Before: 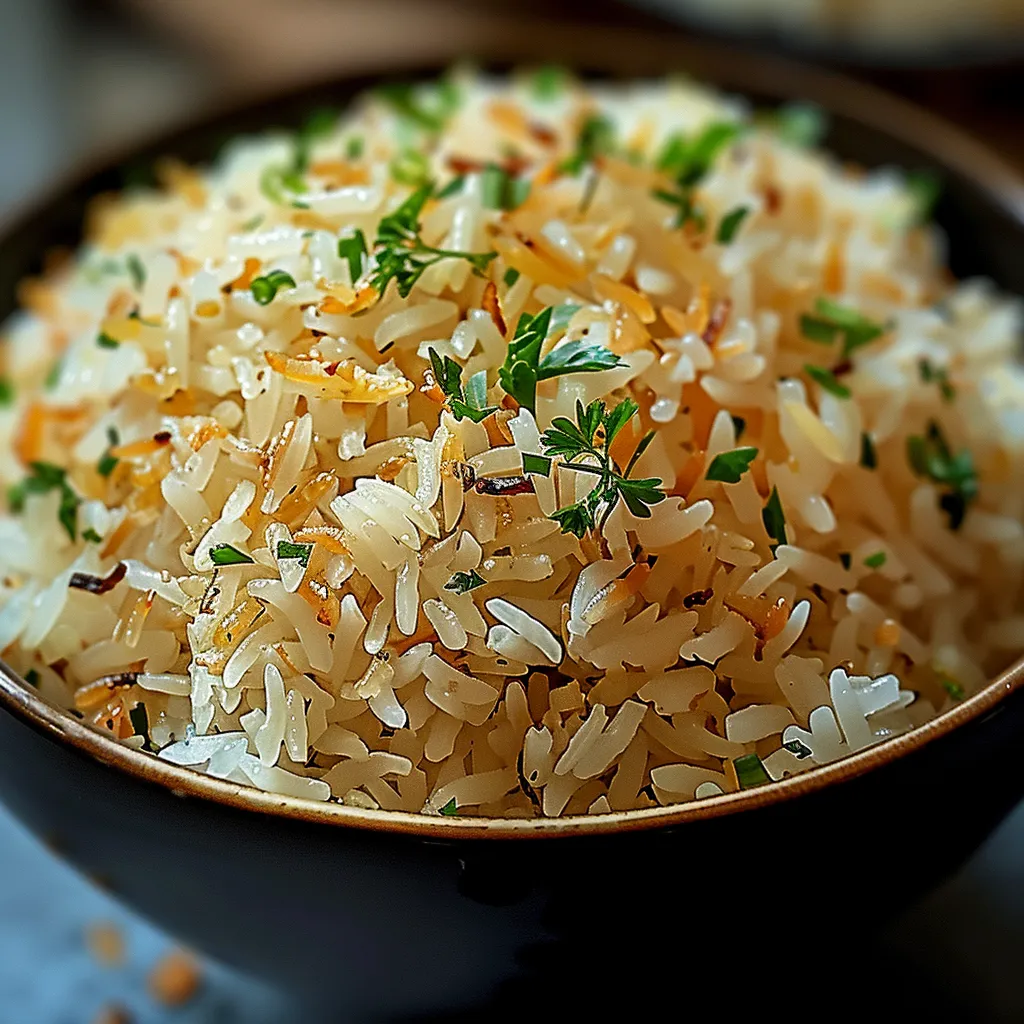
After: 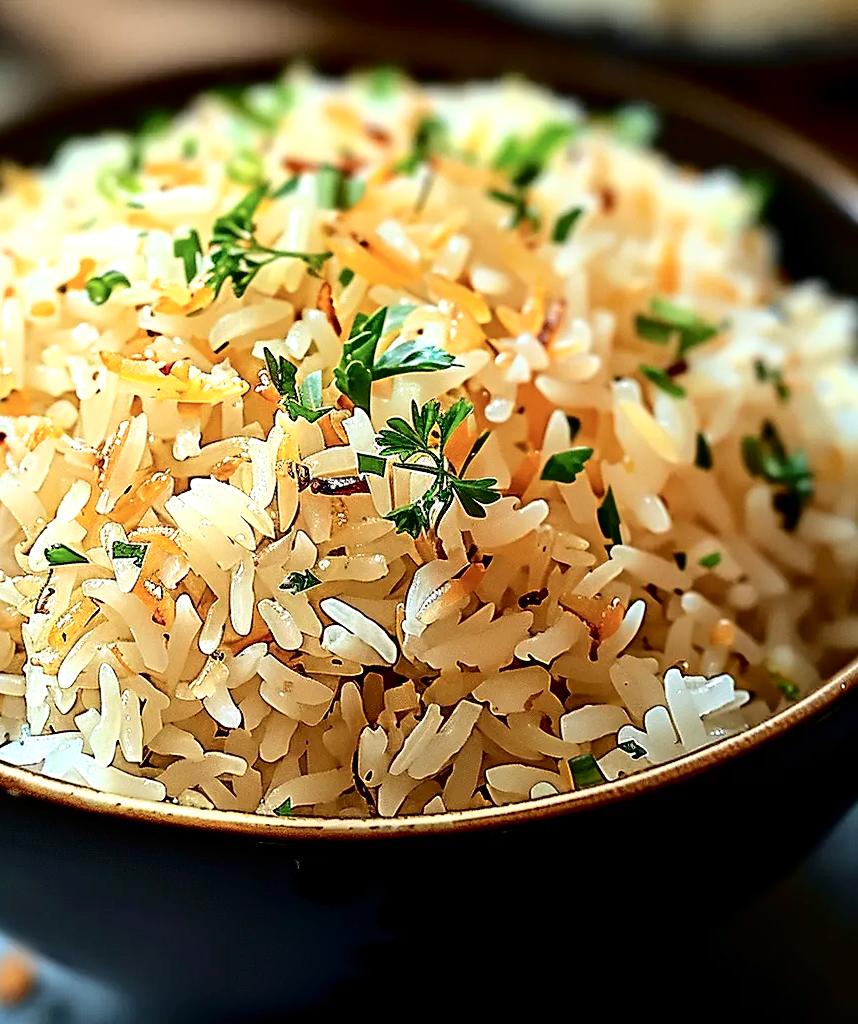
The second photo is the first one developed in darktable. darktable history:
exposure: exposure 0.608 EV, compensate highlight preservation false
crop: left 16.125%
tone curve: curves: ch0 [(0, 0) (0.003, 0.003) (0.011, 0.005) (0.025, 0.008) (0.044, 0.012) (0.069, 0.02) (0.1, 0.031) (0.136, 0.047) (0.177, 0.088) (0.224, 0.141) (0.277, 0.222) (0.335, 0.32) (0.399, 0.425) (0.468, 0.524) (0.543, 0.623) (0.623, 0.716) (0.709, 0.796) (0.801, 0.88) (0.898, 0.959) (1, 1)], color space Lab, independent channels, preserve colors none
